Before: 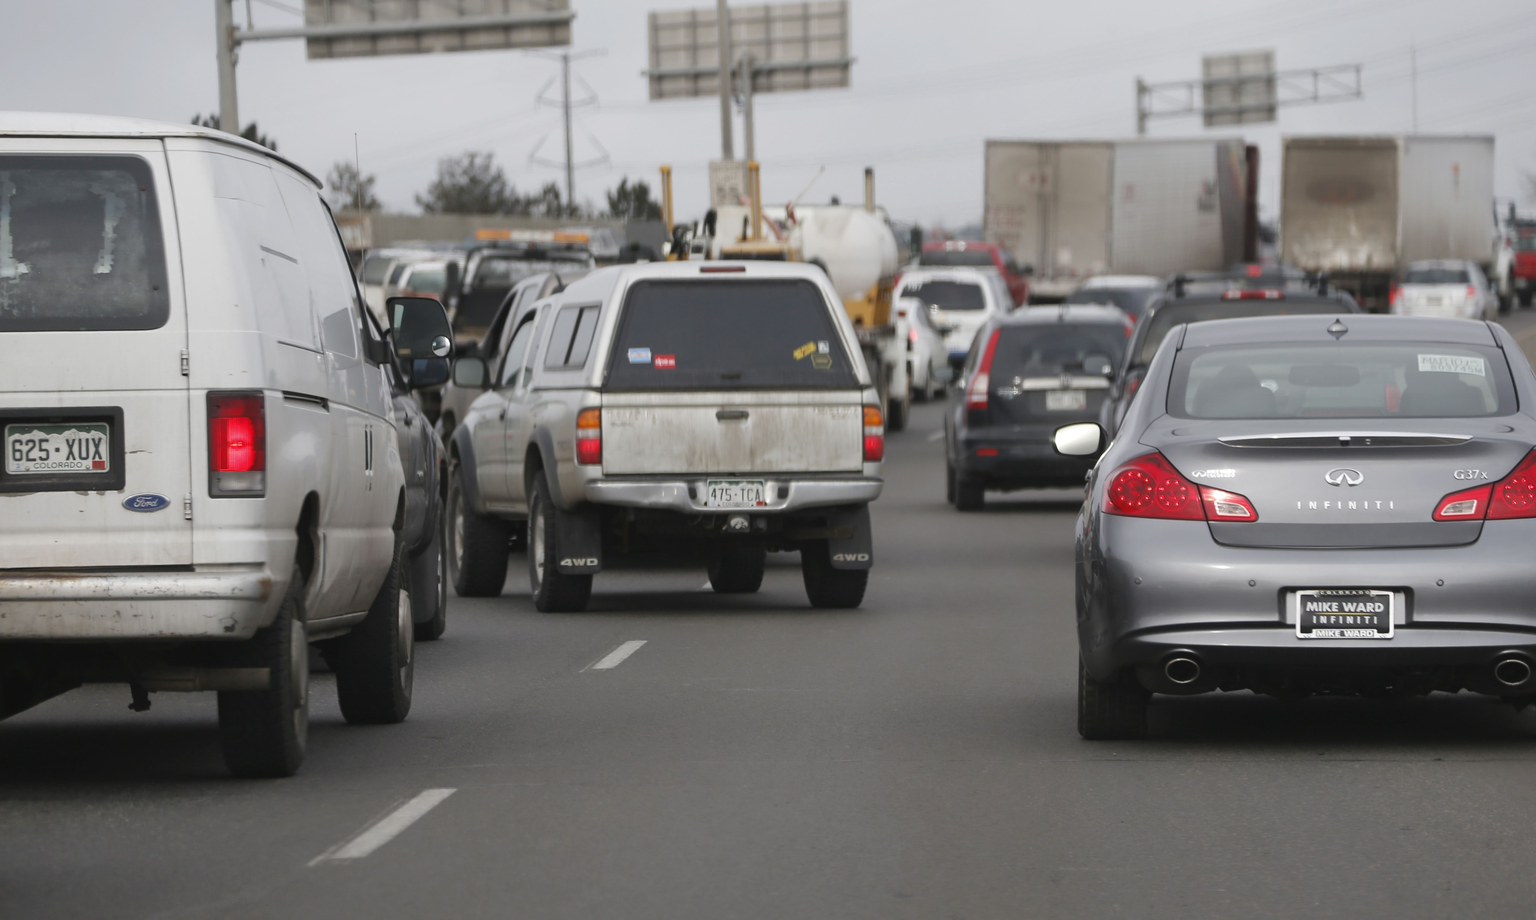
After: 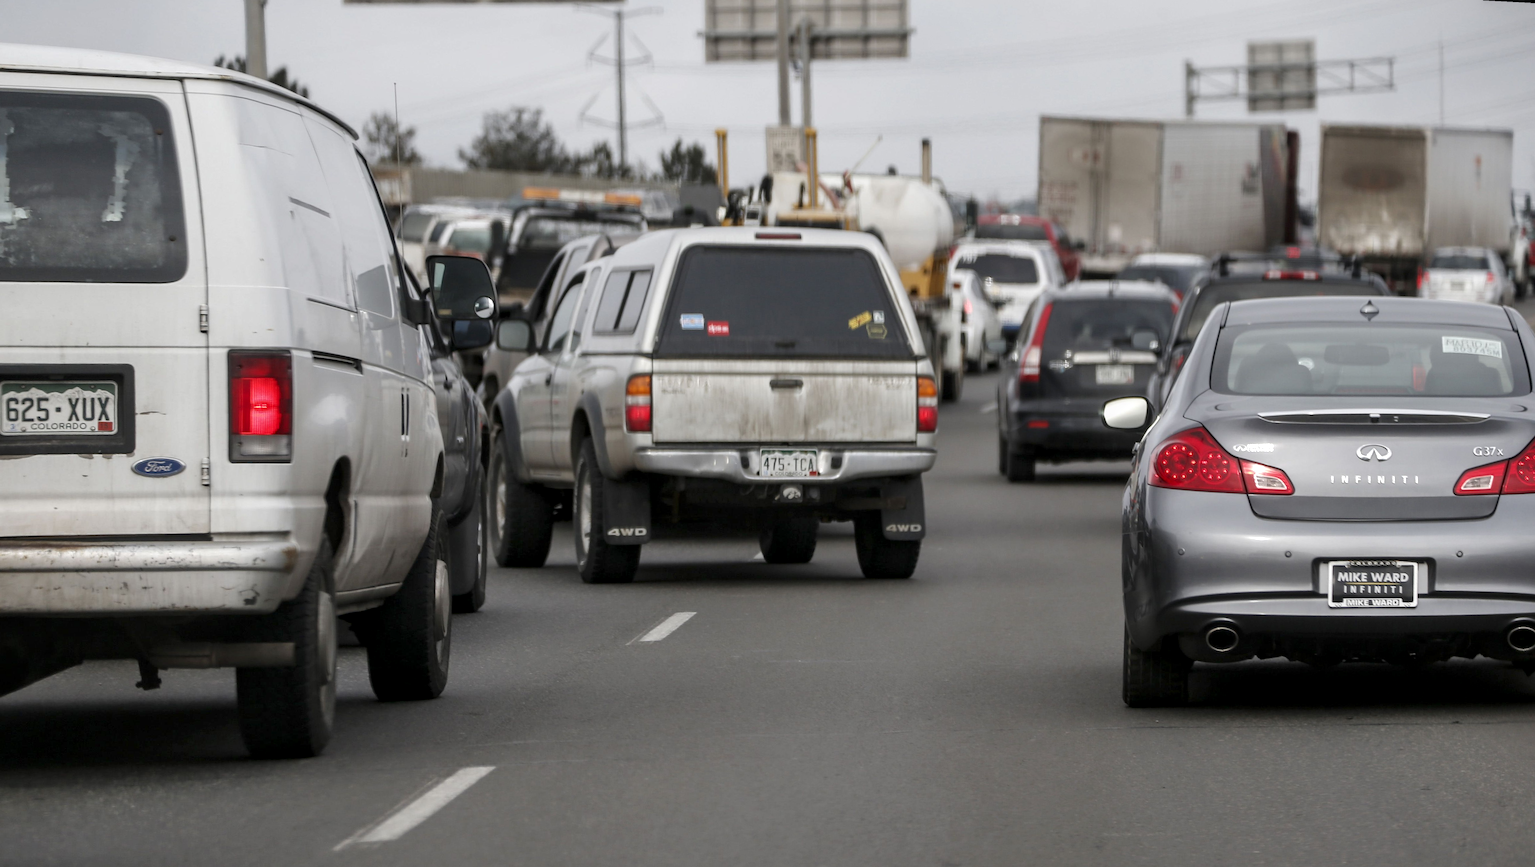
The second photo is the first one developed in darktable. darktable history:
rotate and perspective: rotation 0.679°, lens shift (horizontal) 0.136, crop left 0.009, crop right 0.991, crop top 0.078, crop bottom 0.95
local contrast: detail 142%
